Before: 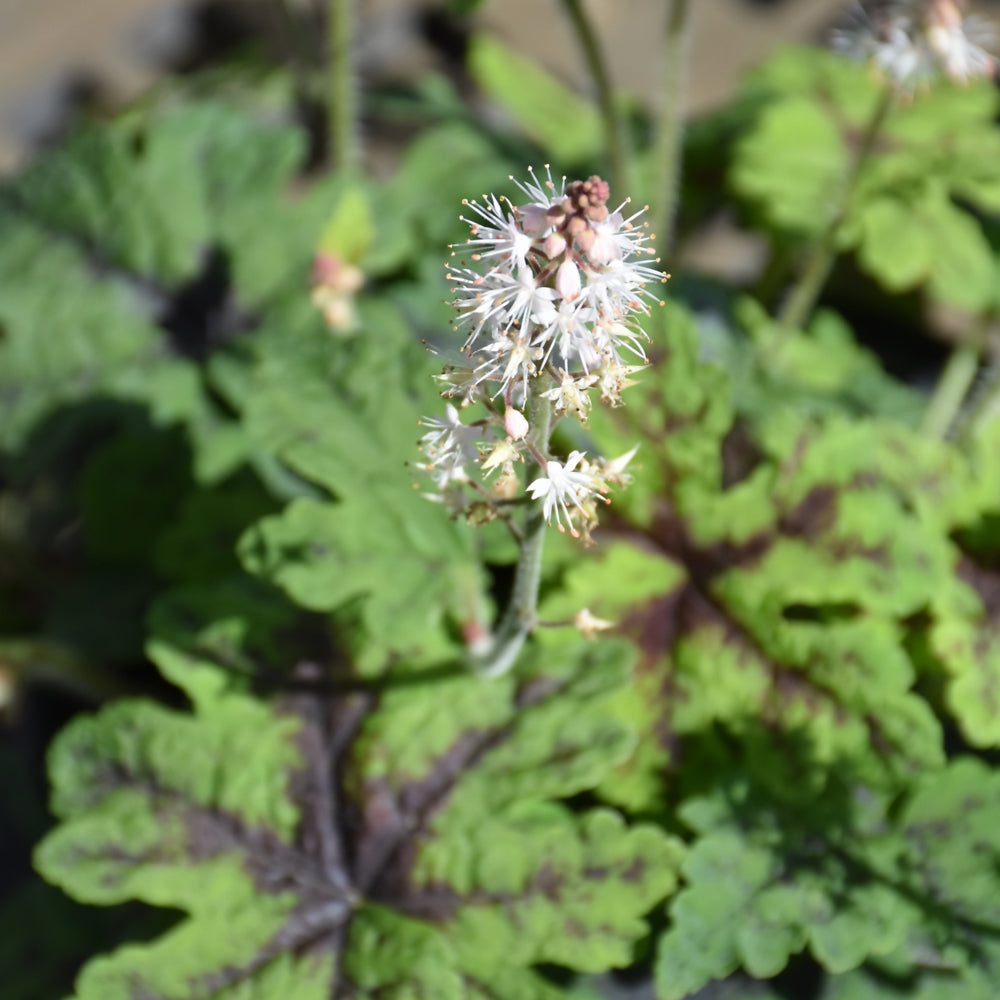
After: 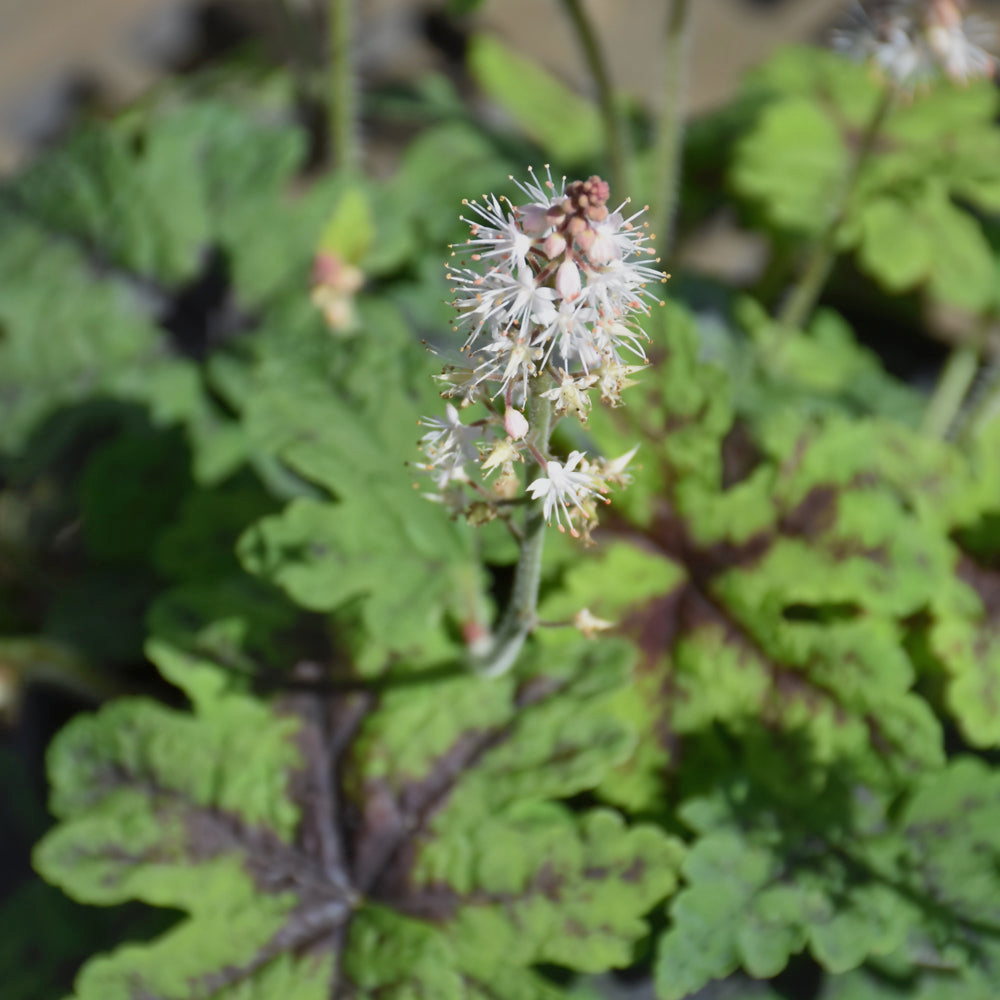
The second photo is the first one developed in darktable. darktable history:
exposure: exposure -0.242 EV, compensate highlight preservation false
shadows and highlights: on, module defaults
